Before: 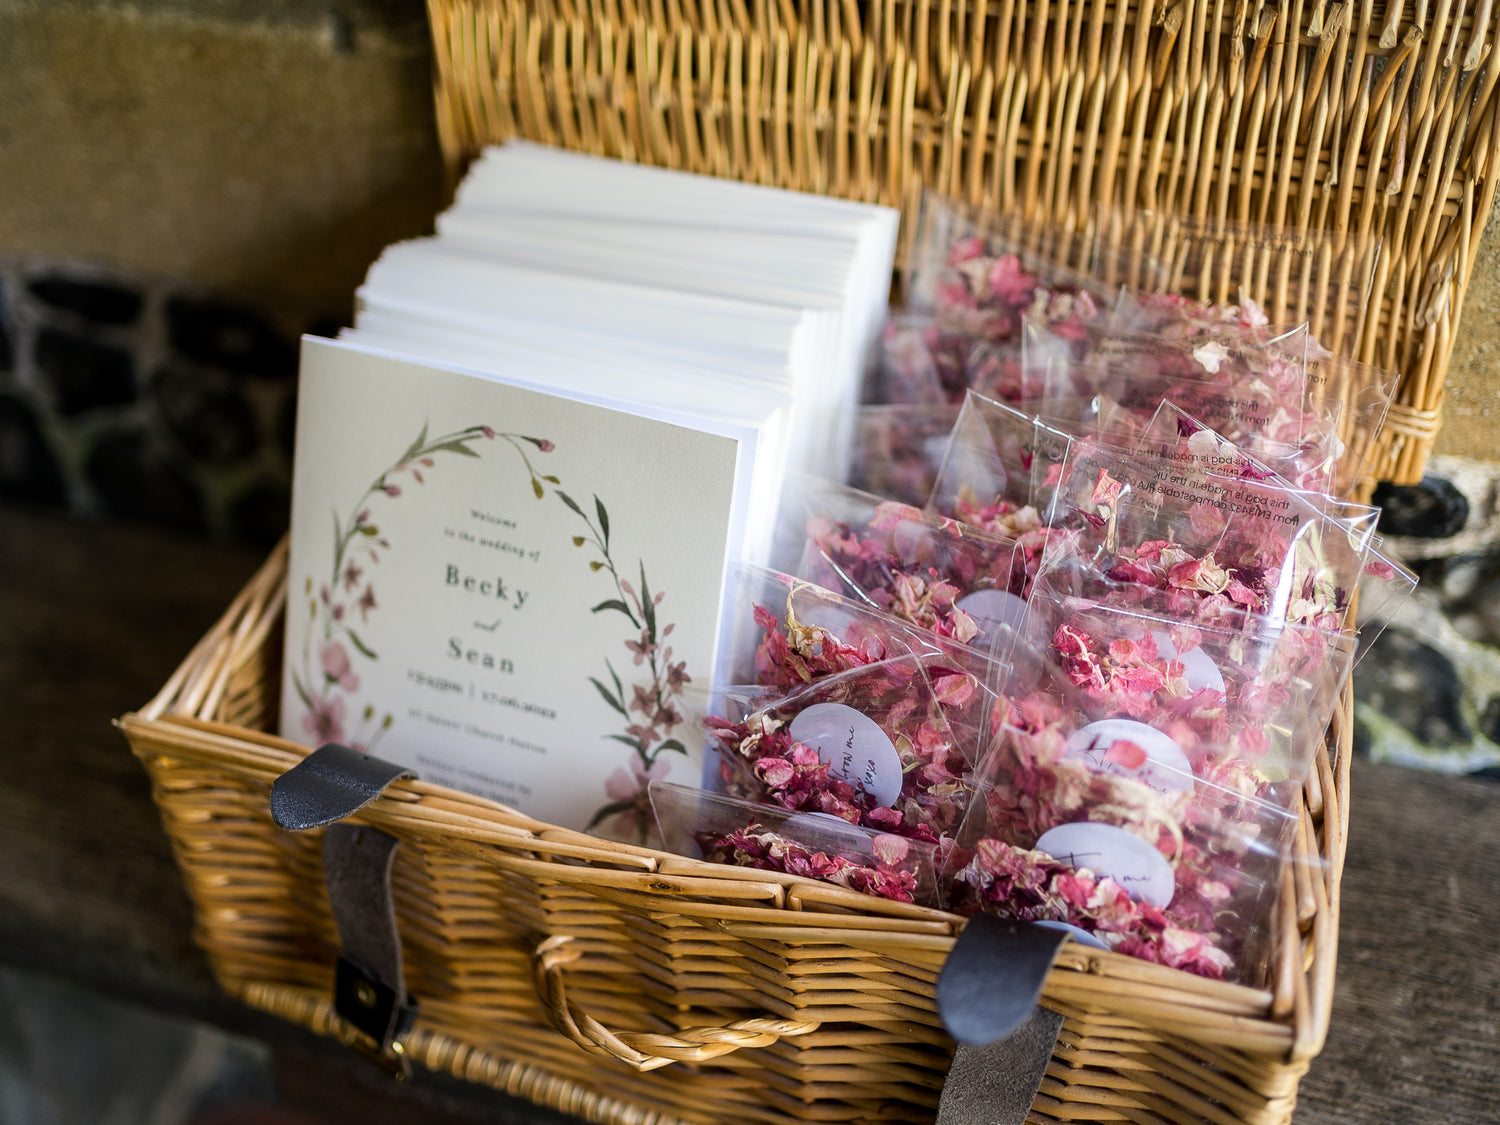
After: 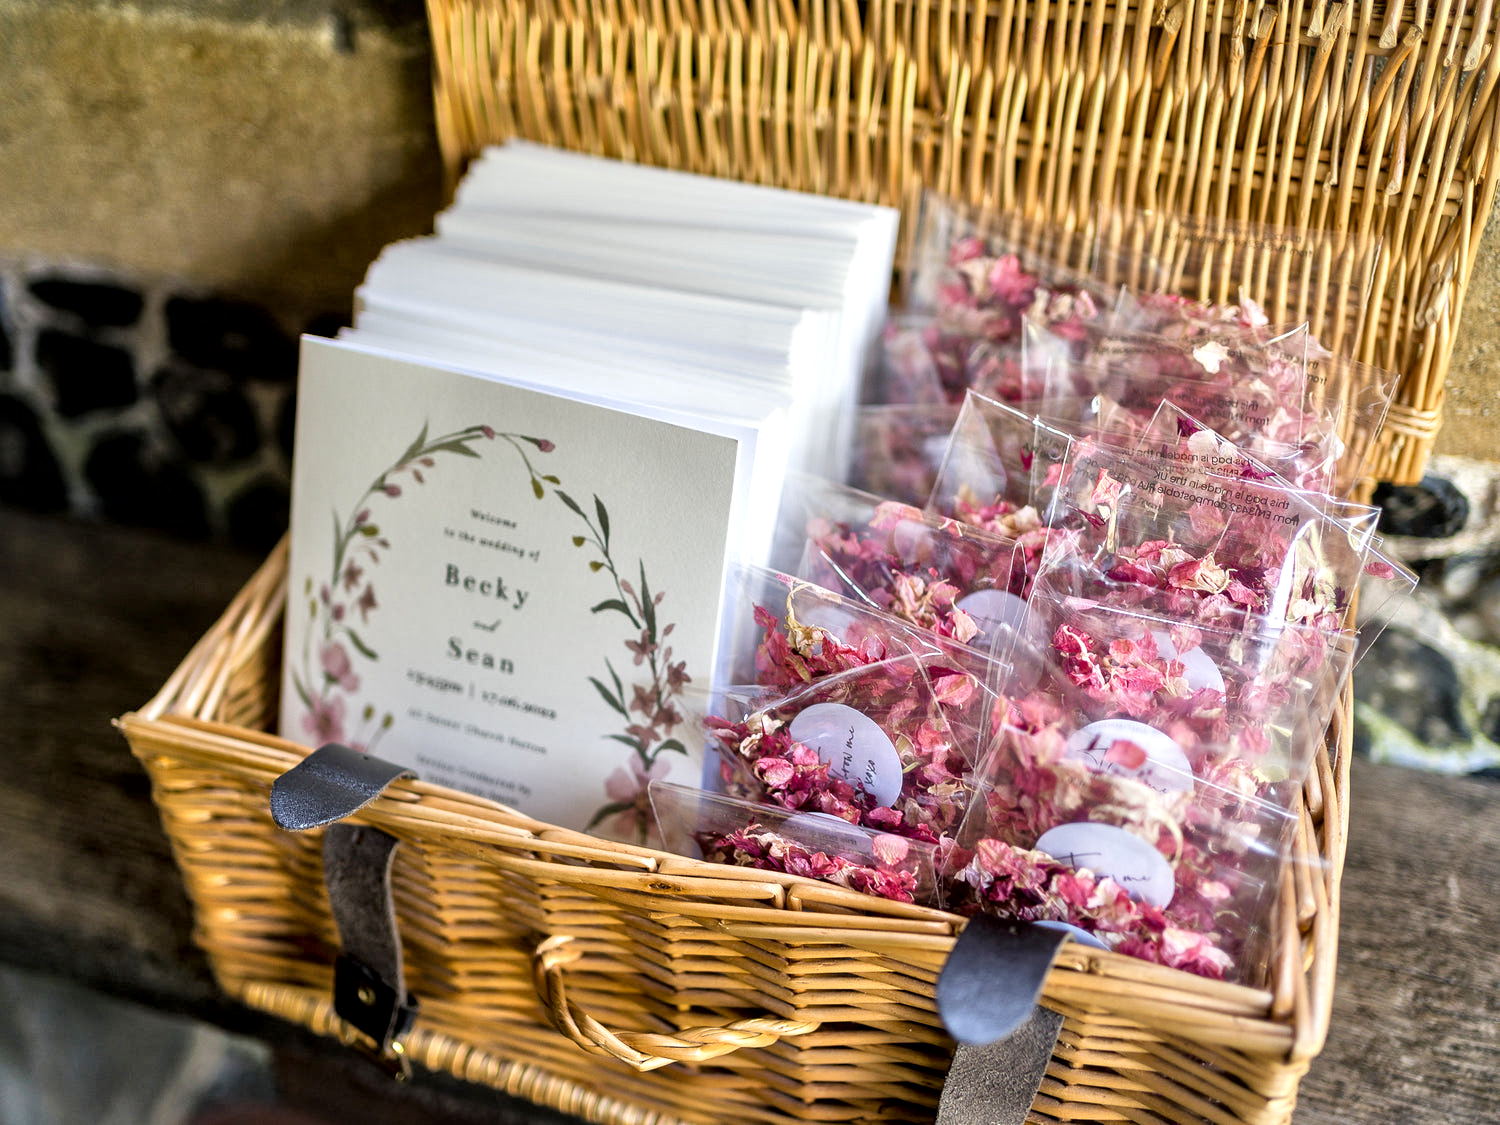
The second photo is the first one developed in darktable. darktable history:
local contrast: mode bilateral grid, contrast 20, coarseness 50, detail 161%, midtone range 0.2
tone equalizer: -7 EV 0.15 EV, -6 EV 0.6 EV, -5 EV 1.15 EV, -4 EV 1.33 EV, -3 EV 1.15 EV, -2 EV 0.6 EV, -1 EV 0.15 EV, mask exposure compensation -0.5 EV
